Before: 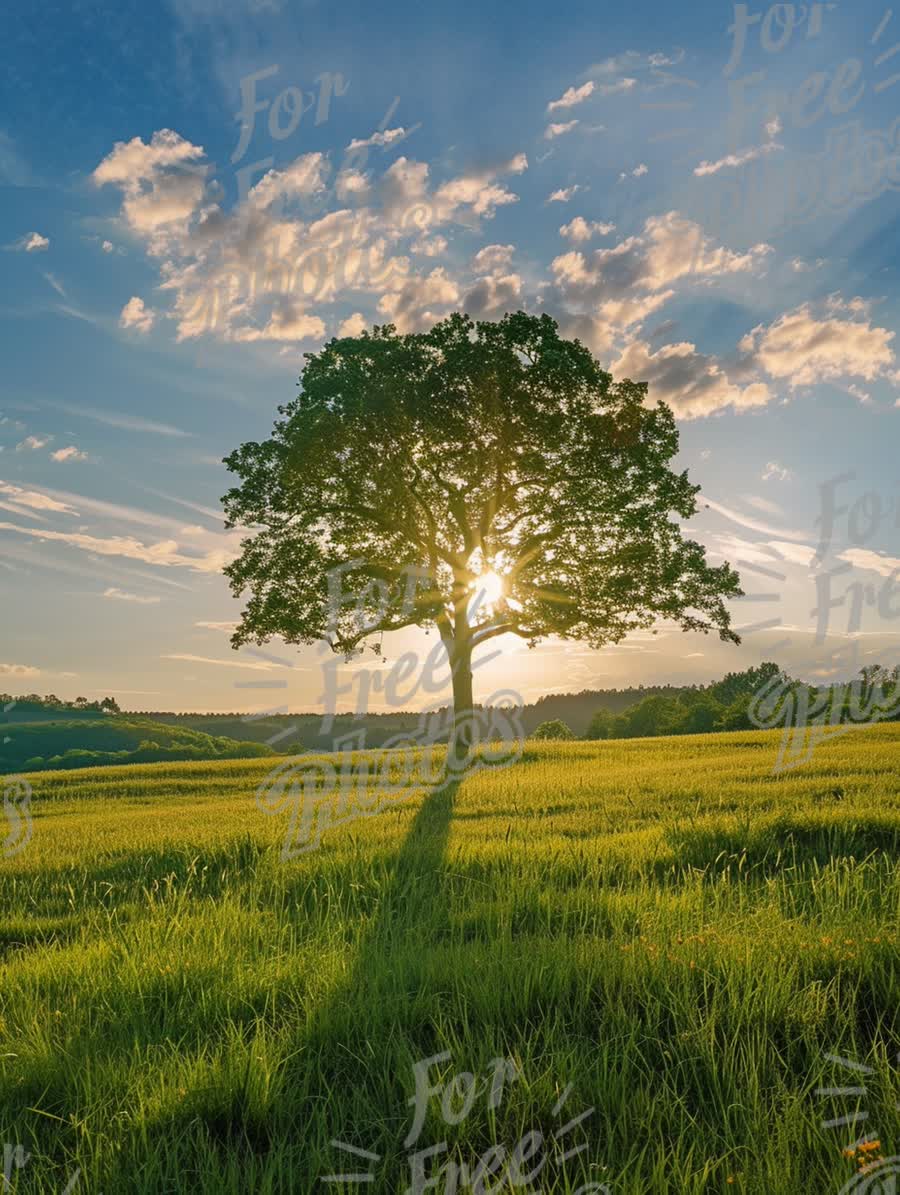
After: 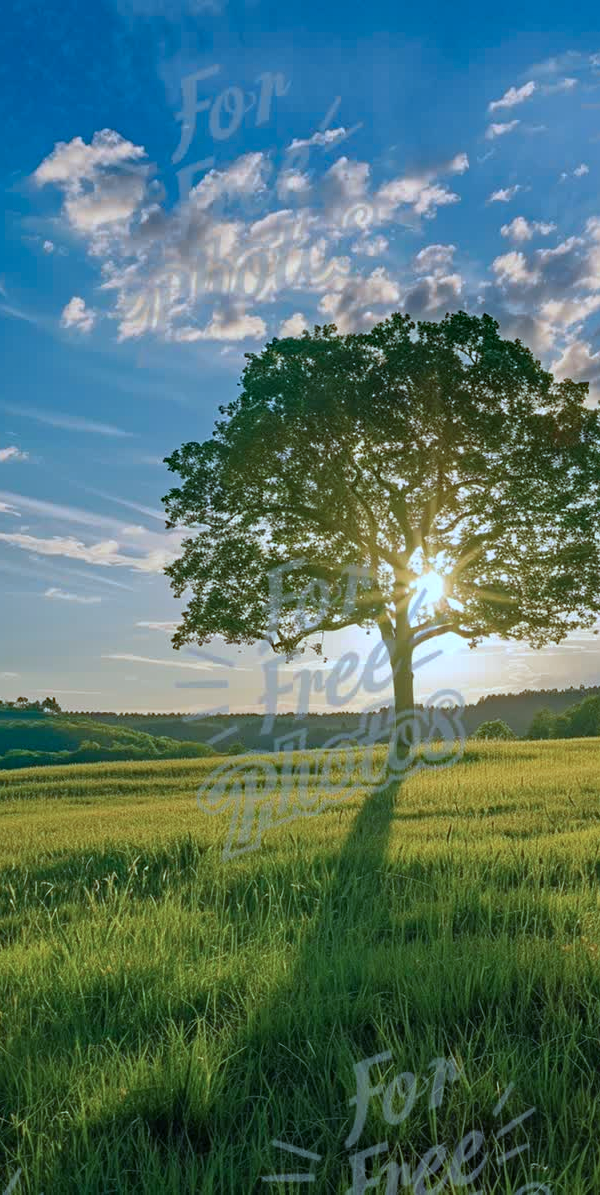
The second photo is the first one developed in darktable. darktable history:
crop and rotate: left 6.617%, right 26.717%
haze removal: on, module defaults
color calibration: illuminant as shot in camera, x 0.383, y 0.38, temperature 3949.15 K, gamut compression 1.66
color correction: highlights a* -0.772, highlights b* -8.92
